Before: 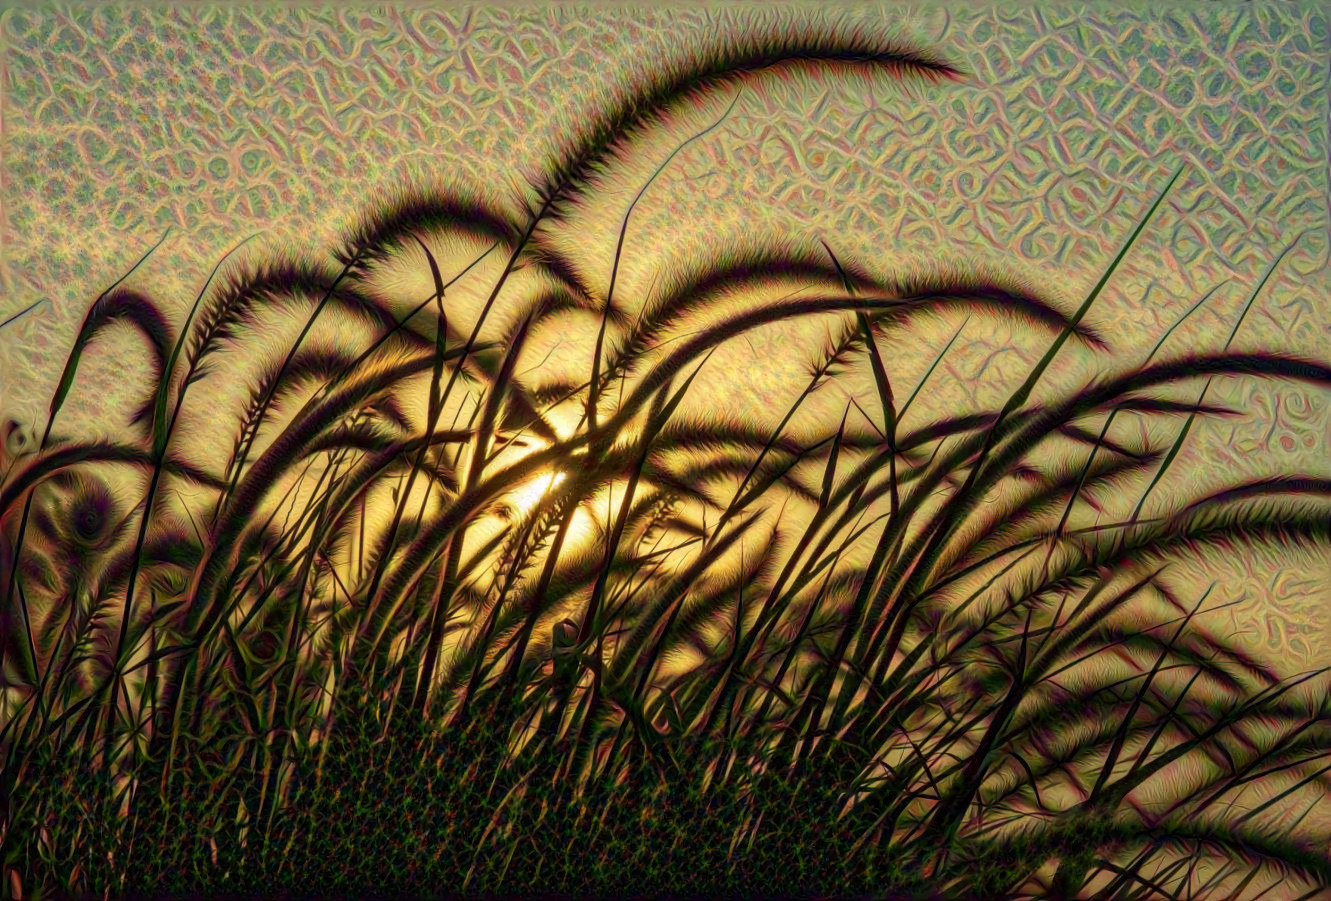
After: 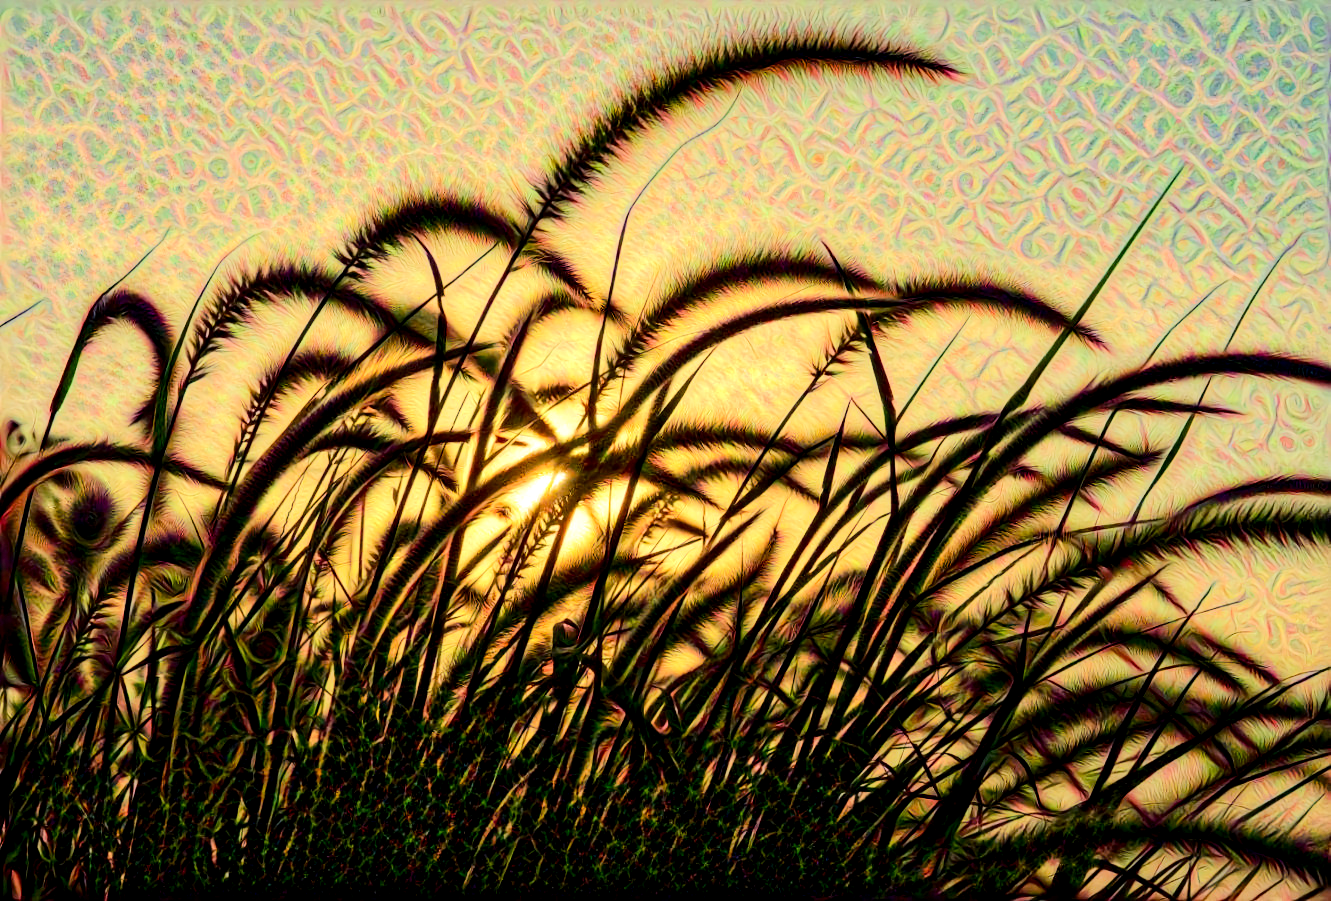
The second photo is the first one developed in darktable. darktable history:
tone equalizer: -7 EV 0.152 EV, -6 EV 0.594 EV, -5 EV 1.15 EV, -4 EV 1.35 EV, -3 EV 1.14 EV, -2 EV 0.6 EV, -1 EV 0.162 EV, edges refinement/feathering 500, mask exposure compensation -1.57 EV, preserve details no
exposure: black level correction 0.007, exposure 0.097 EV, compensate highlight preservation false
